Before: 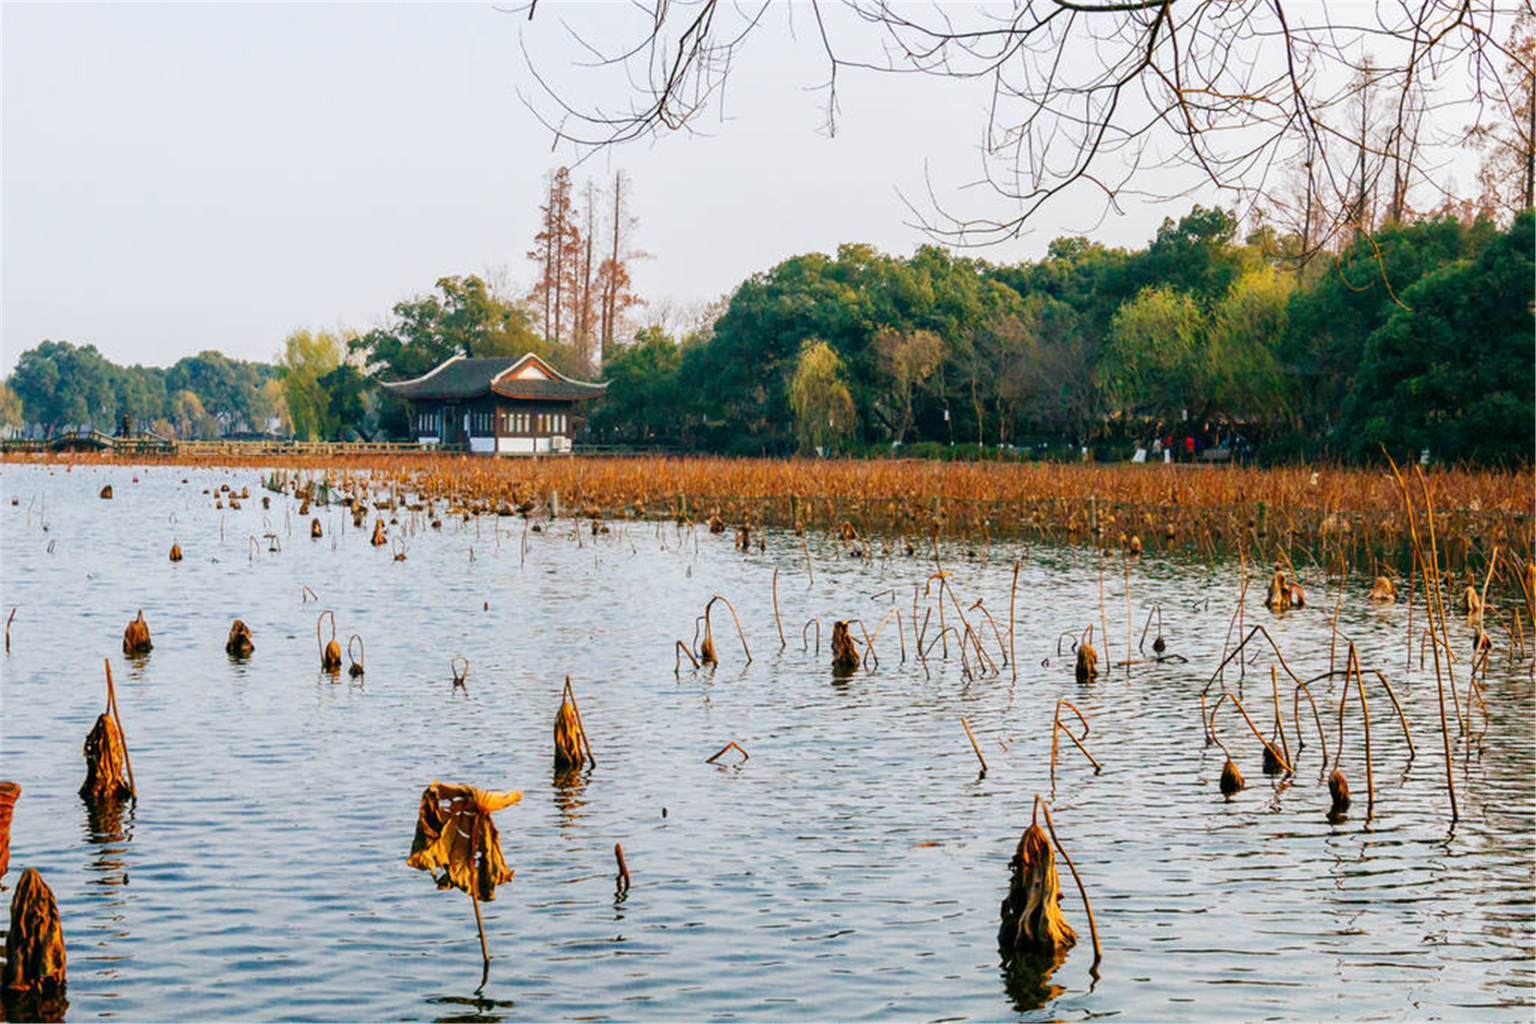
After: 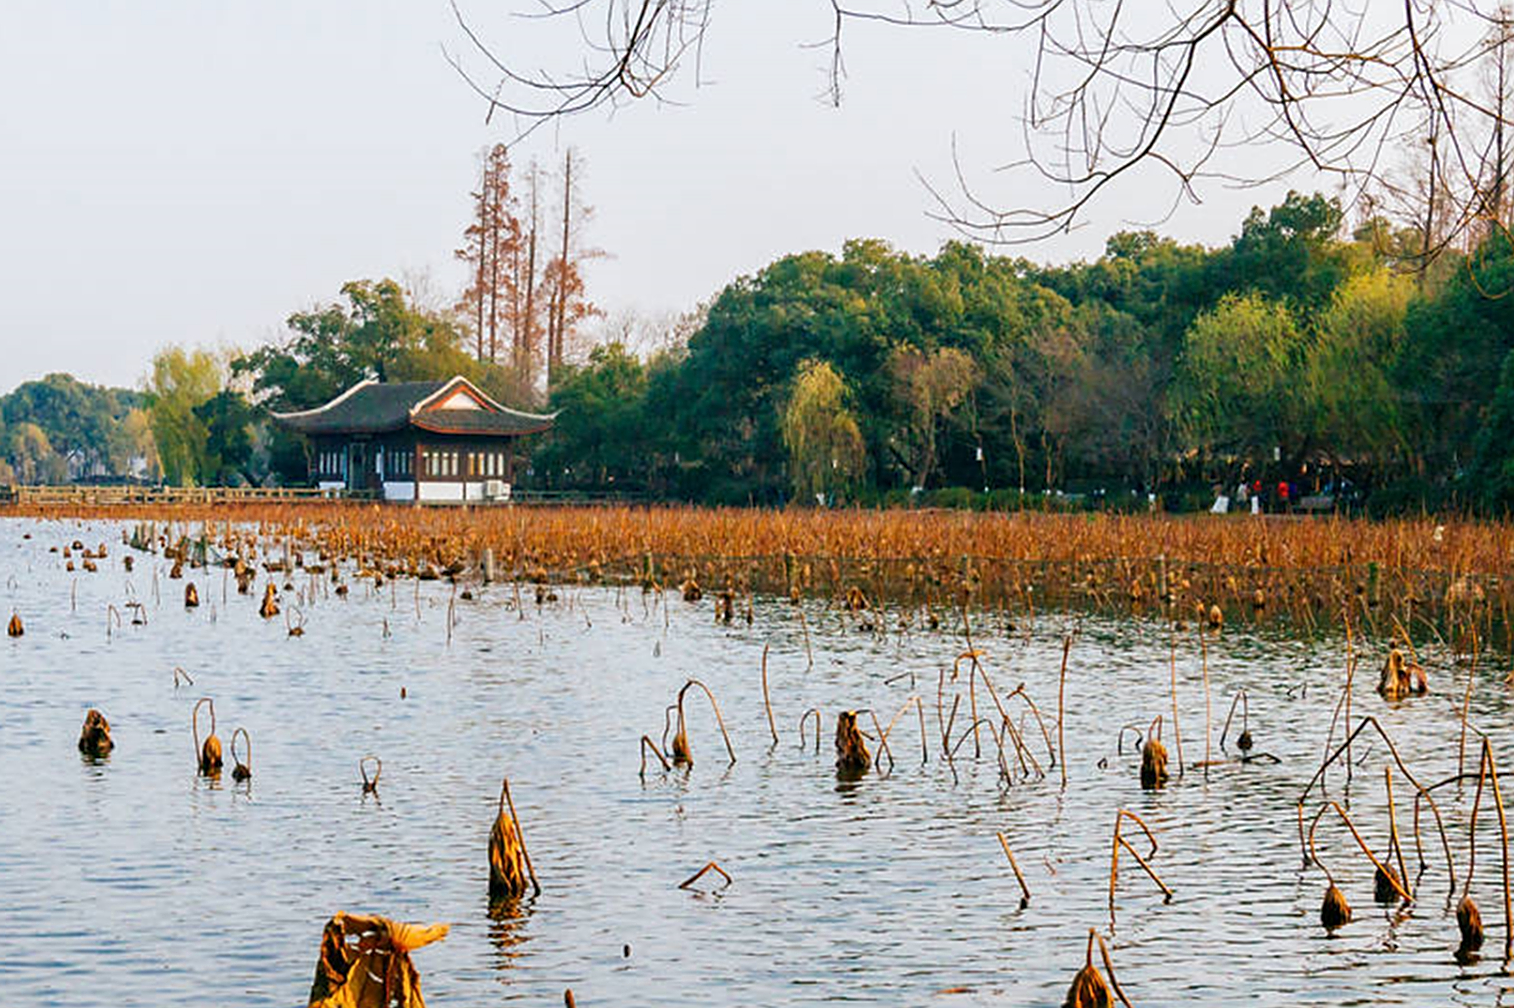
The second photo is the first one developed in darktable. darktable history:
crop and rotate: left 10.672%, top 5.087%, right 10.447%, bottom 16.15%
sharpen: amount 0.496
